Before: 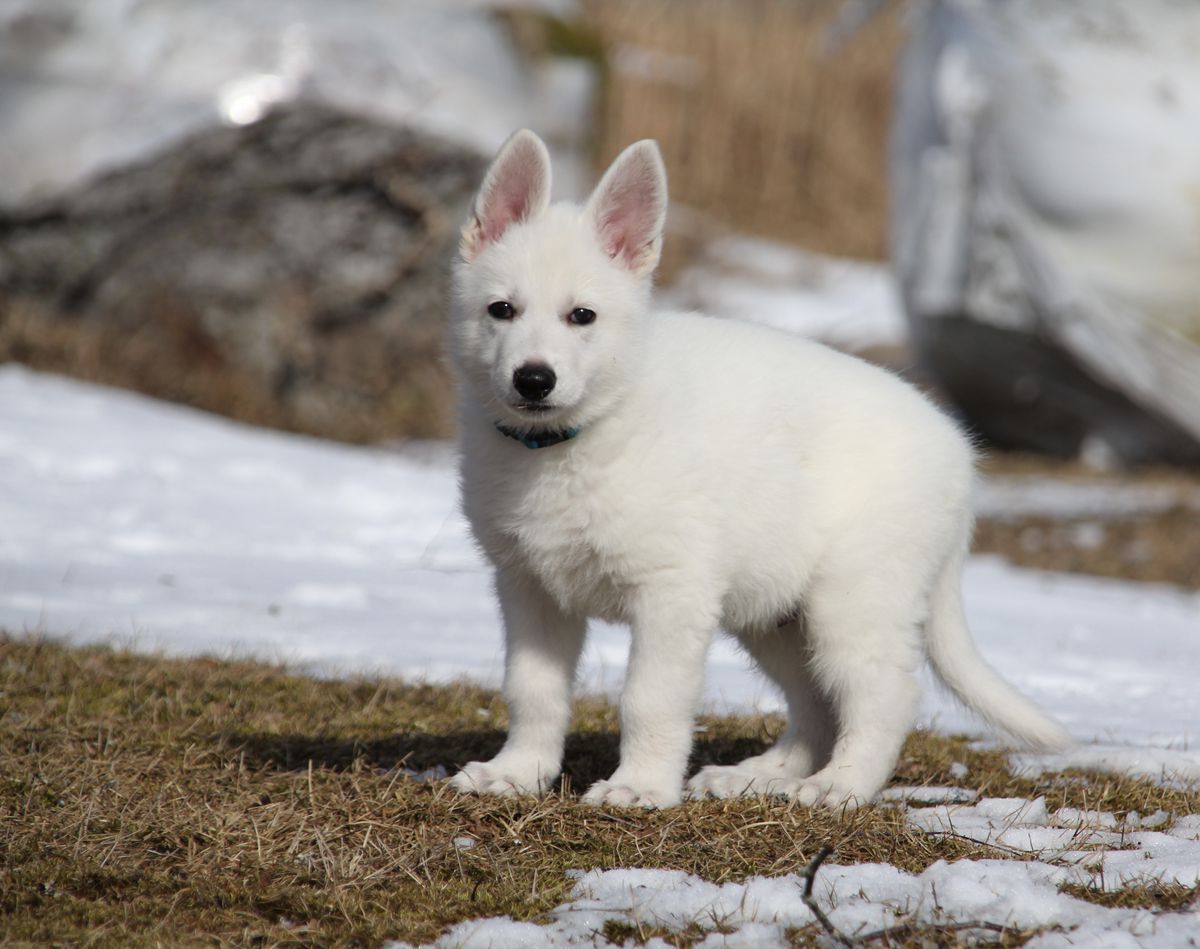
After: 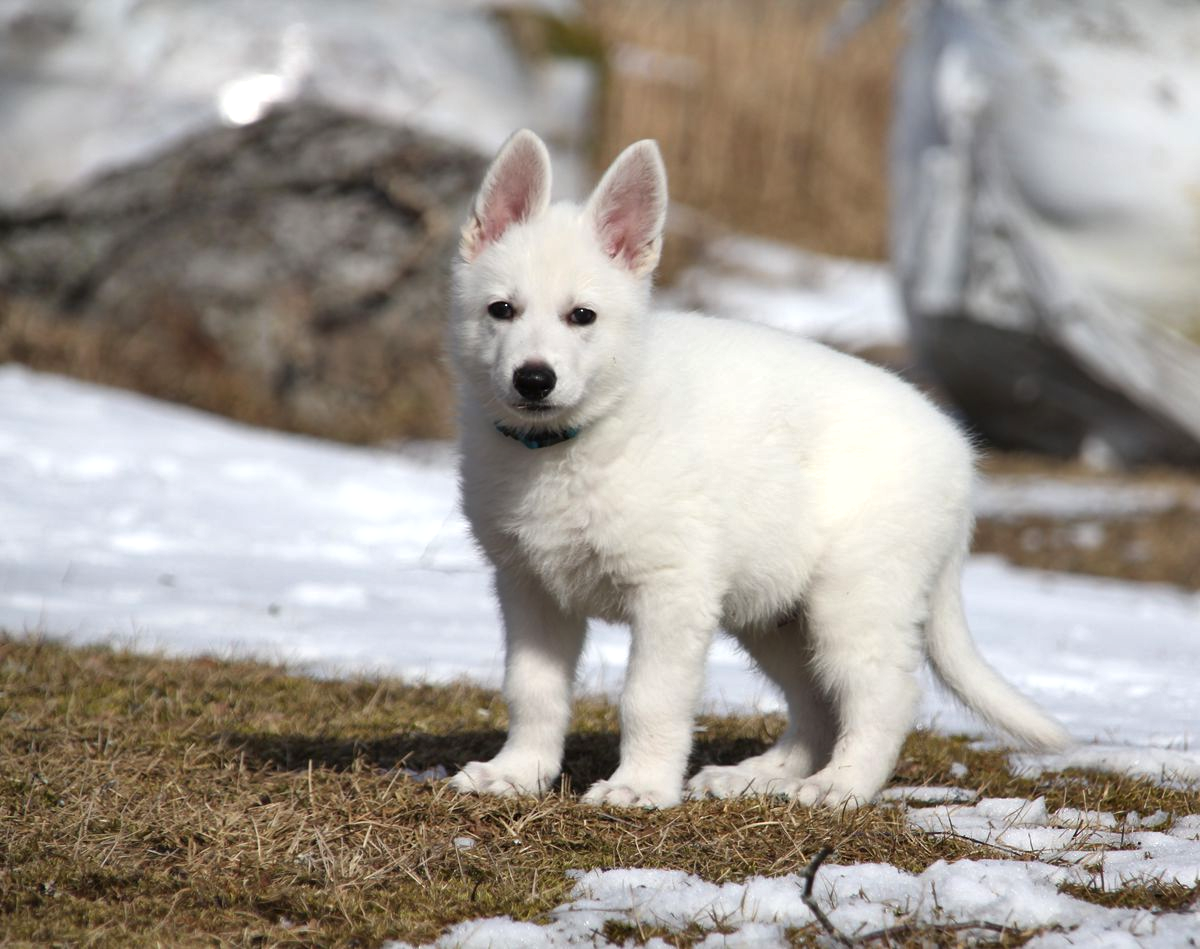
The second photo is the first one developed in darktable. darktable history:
shadows and highlights: soften with gaussian
exposure: exposure 0.376 EV, compensate highlight preservation false
